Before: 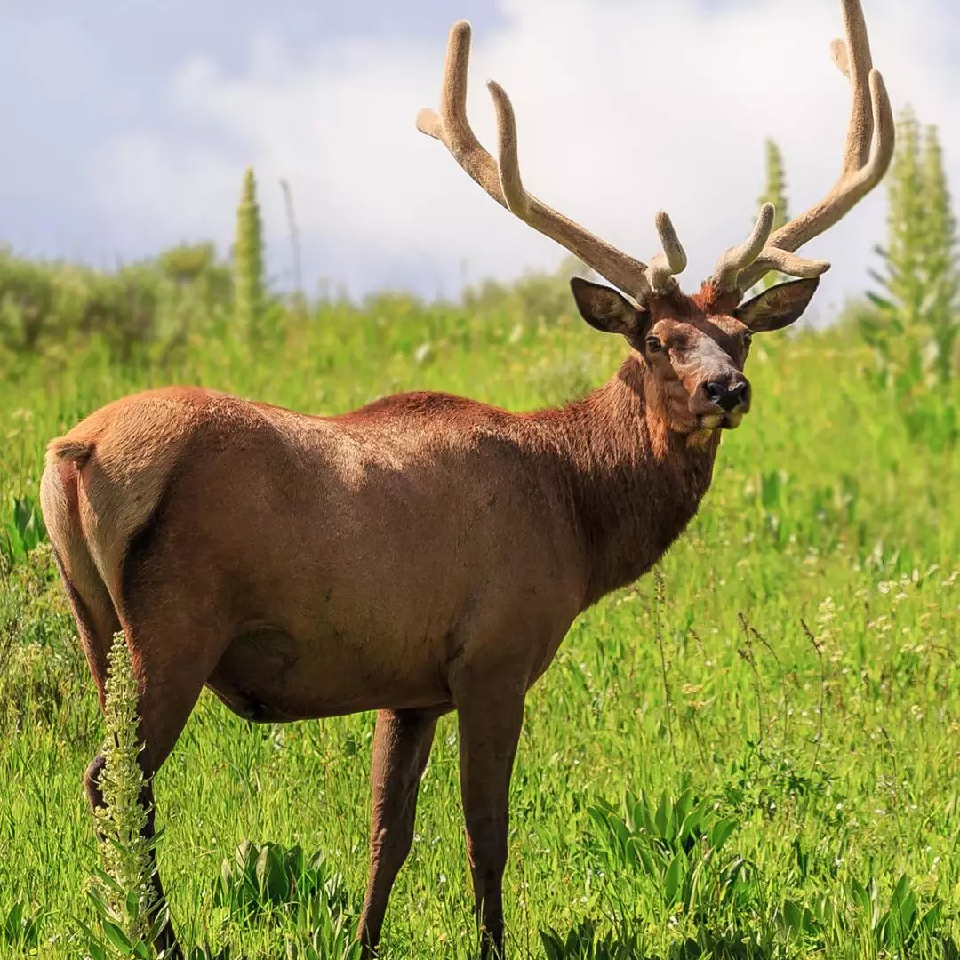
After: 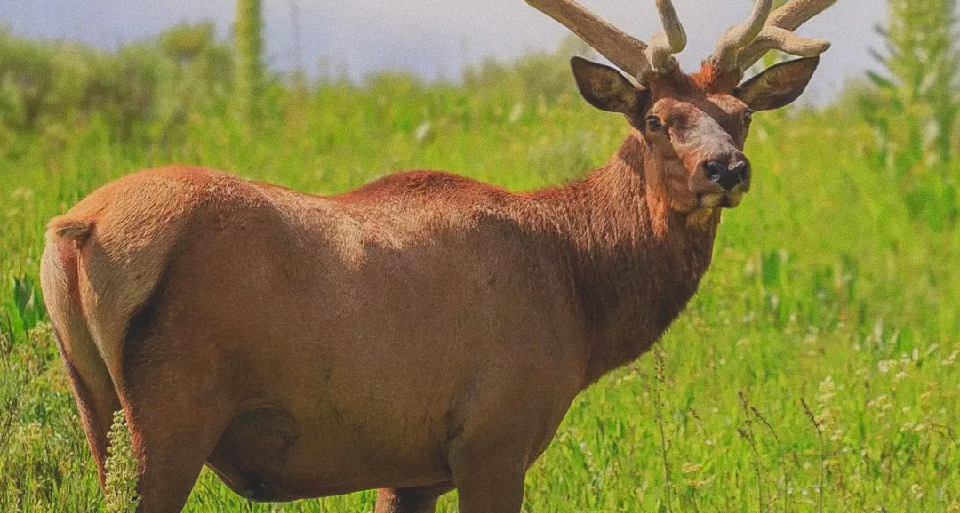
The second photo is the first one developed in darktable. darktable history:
contrast brightness saturation: contrast -0.28
grain: coarseness 0.09 ISO
crop and rotate: top 23.043%, bottom 23.437%
